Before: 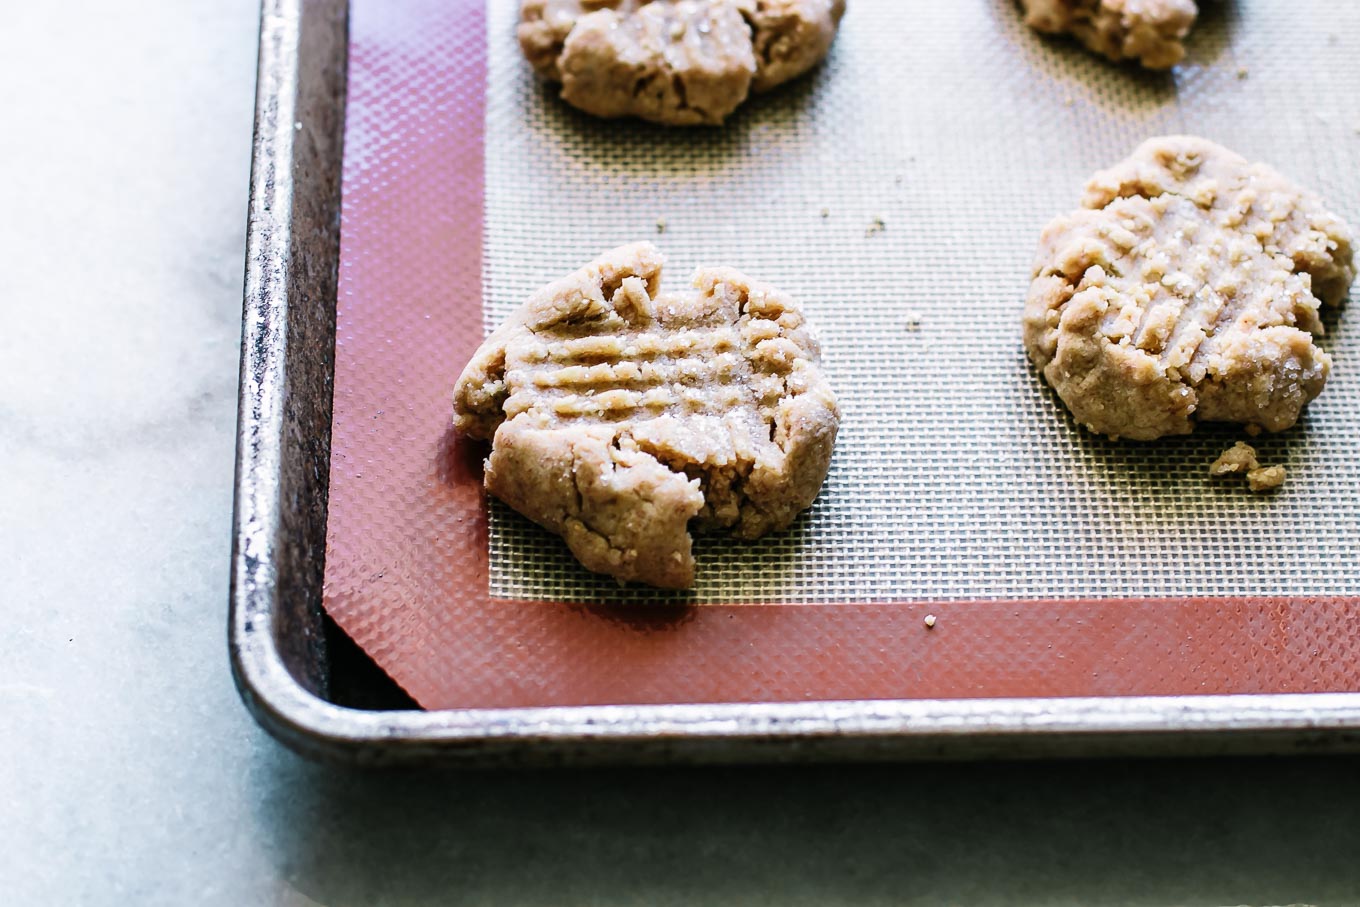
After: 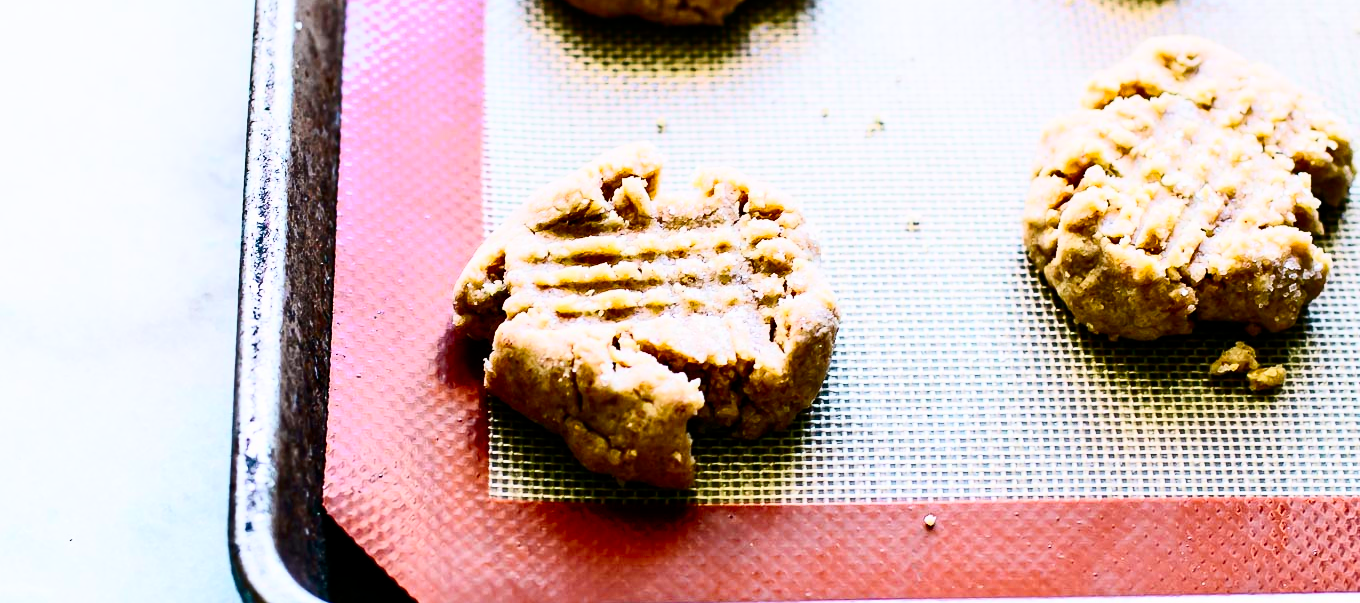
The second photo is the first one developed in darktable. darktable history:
contrast brightness saturation: contrast 0.401, brightness 0.106, saturation 0.207
filmic rgb: middle gray luminance 18.28%, black relative exposure -11.51 EV, white relative exposure 2.55 EV, threshold 2.99 EV, target black luminance 0%, hardness 8.47, latitude 98.25%, contrast 1.081, shadows ↔ highlights balance 0.773%, preserve chrominance no, color science v4 (2020), contrast in shadows soft, contrast in highlights soft, enable highlight reconstruction true
crop: top 11.132%, bottom 22.383%
color balance rgb: perceptual saturation grading › global saturation 31.253%
